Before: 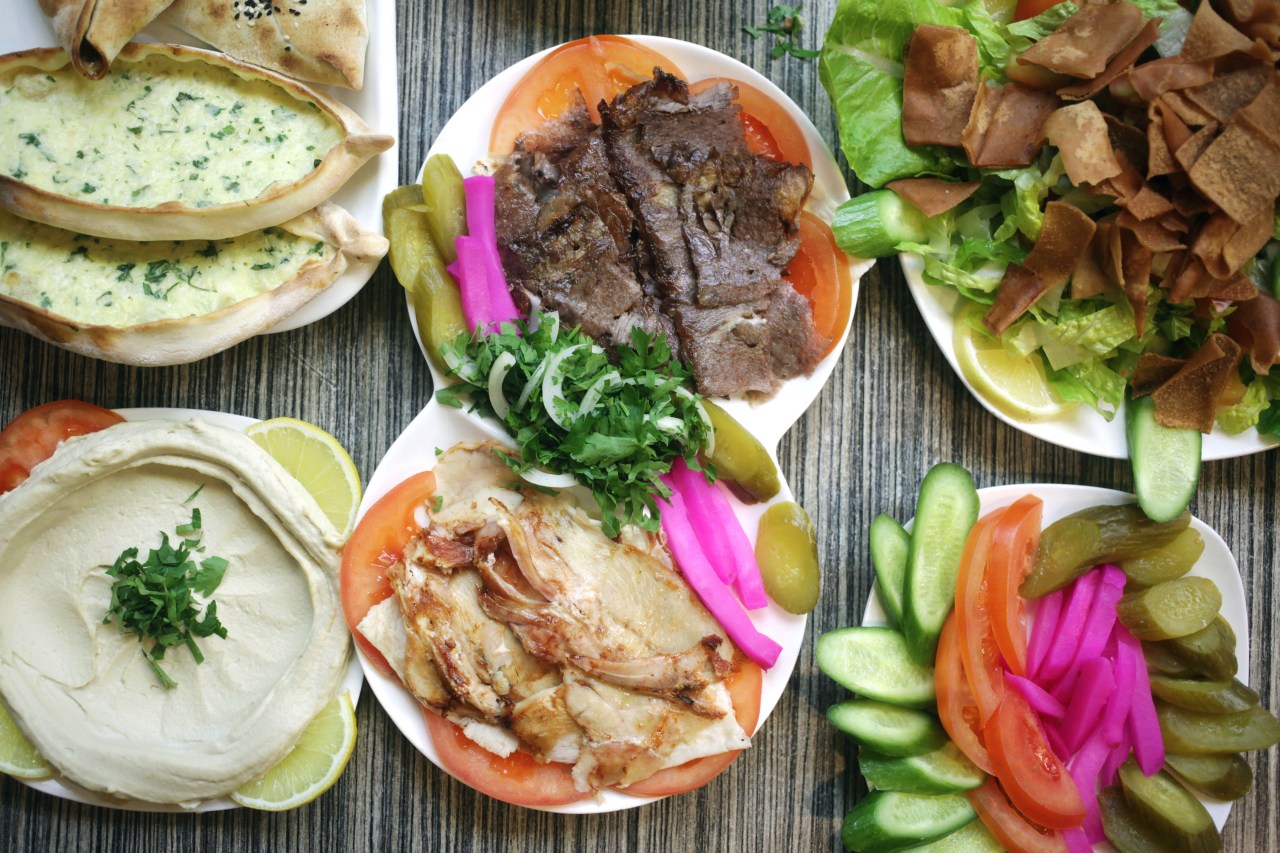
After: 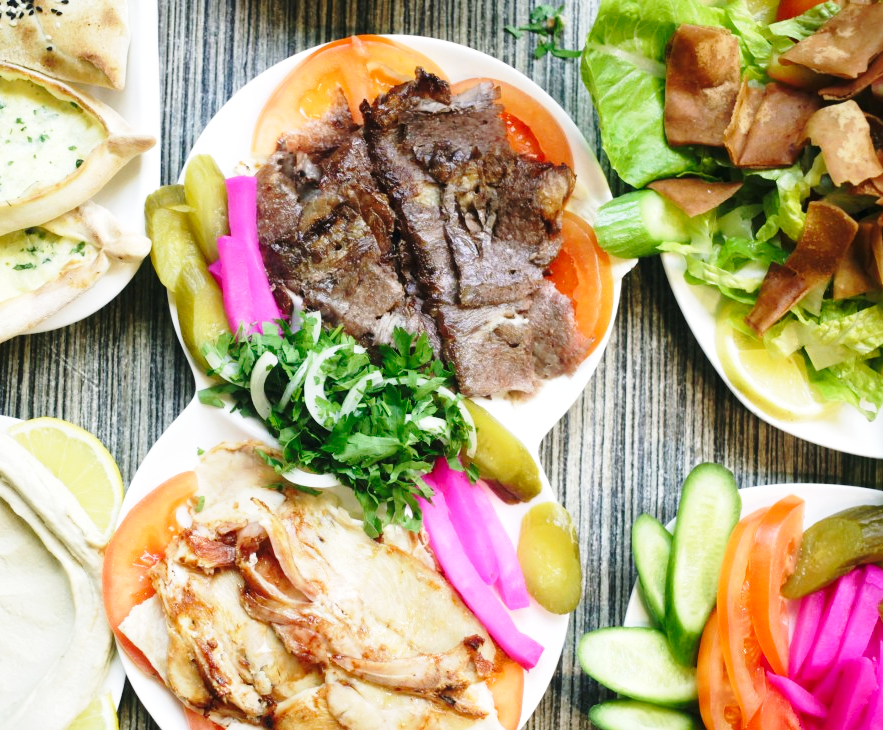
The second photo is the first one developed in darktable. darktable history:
base curve: curves: ch0 [(0, 0) (0.028, 0.03) (0.121, 0.232) (0.46, 0.748) (0.859, 0.968) (1, 1)], preserve colors none
crop: left 18.646%, right 12.309%, bottom 14.331%
